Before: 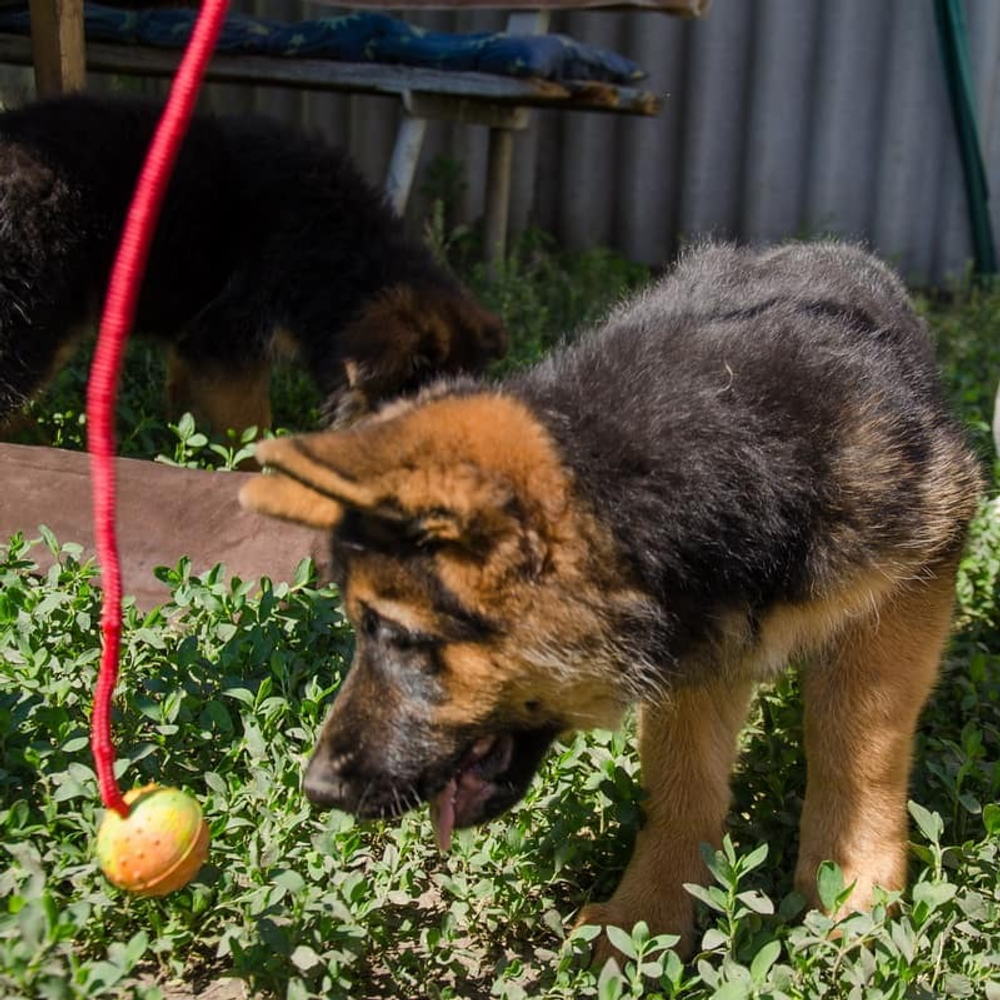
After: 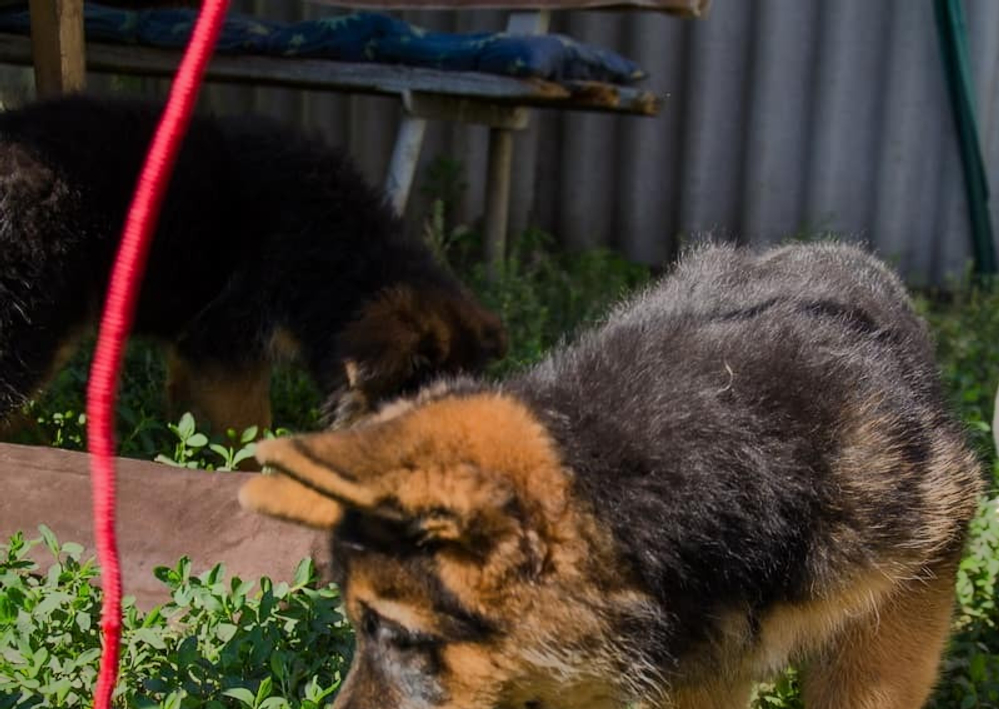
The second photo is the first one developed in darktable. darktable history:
shadows and highlights: shadows -19.02, highlights -73.29
crop: bottom 29.083%
